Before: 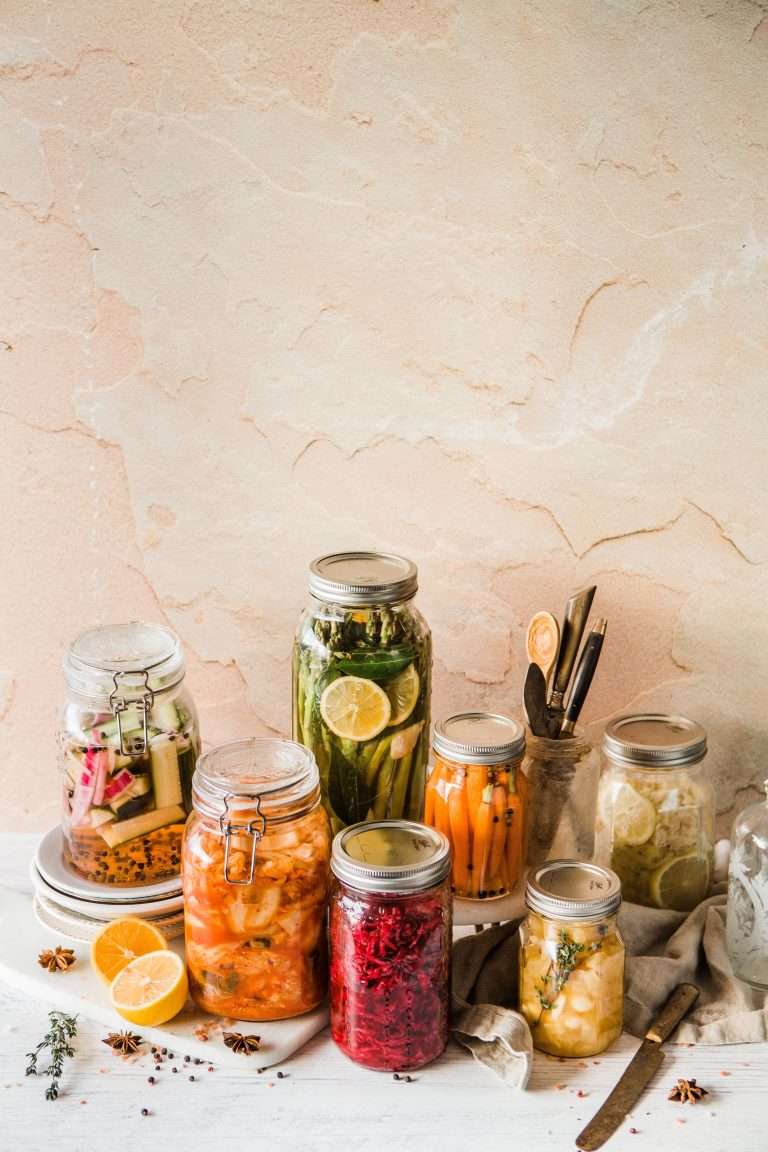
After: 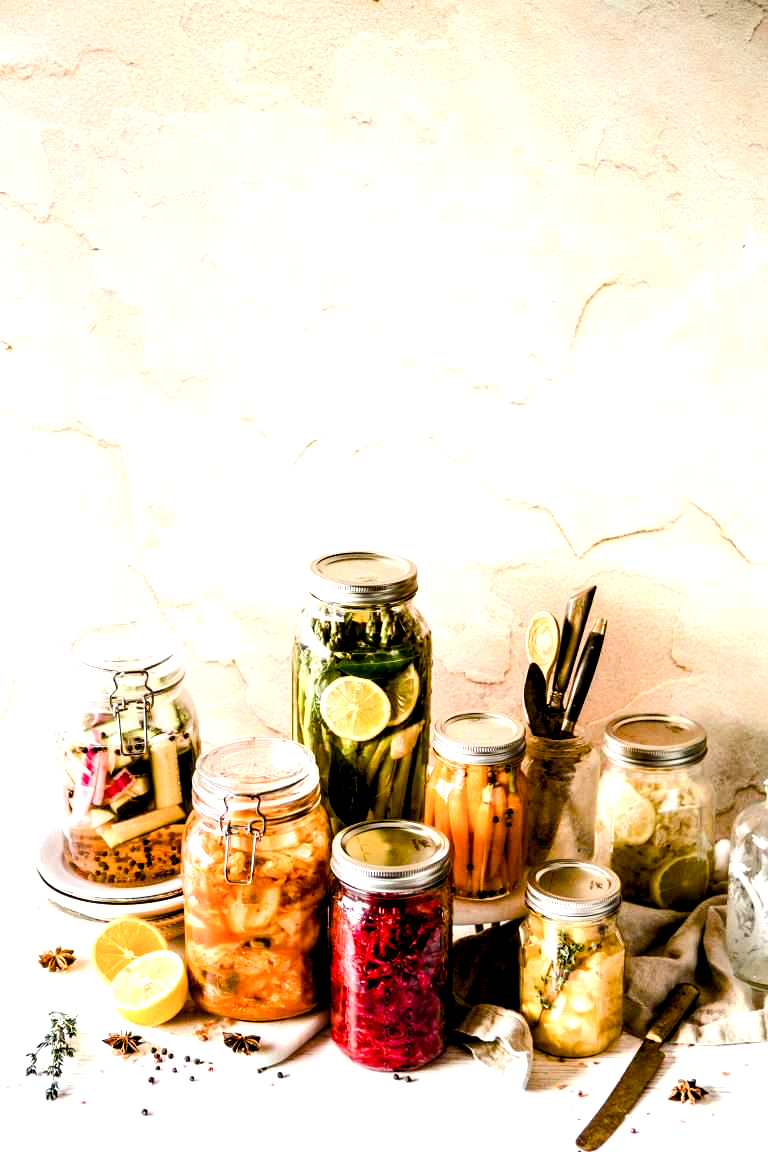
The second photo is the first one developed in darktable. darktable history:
color balance rgb: shadows lift › luminance -9.41%, highlights gain › luminance 17.6%, global offset › luminance -1.45%, perceptual saturation grading › highlights -17.77%, perceptual saturation grading › mid-tones 33.1%, perceptual saturation grading › shadows 50.52%, global vibrance 24.22%
tone equalizer: -8 EV -0.75 EV, -7 EV -0.7 EV, -6 EV -0.6 EV, -5 EV -0.4 EV, -3 EV 0.4 EV, -2 EV 0.6 EV, -1 EV 0.7 EV, +0 EV 0.75 EV, edges refinement/feathering 500, mask exposure compensation -1.57 EV, preserve details no
